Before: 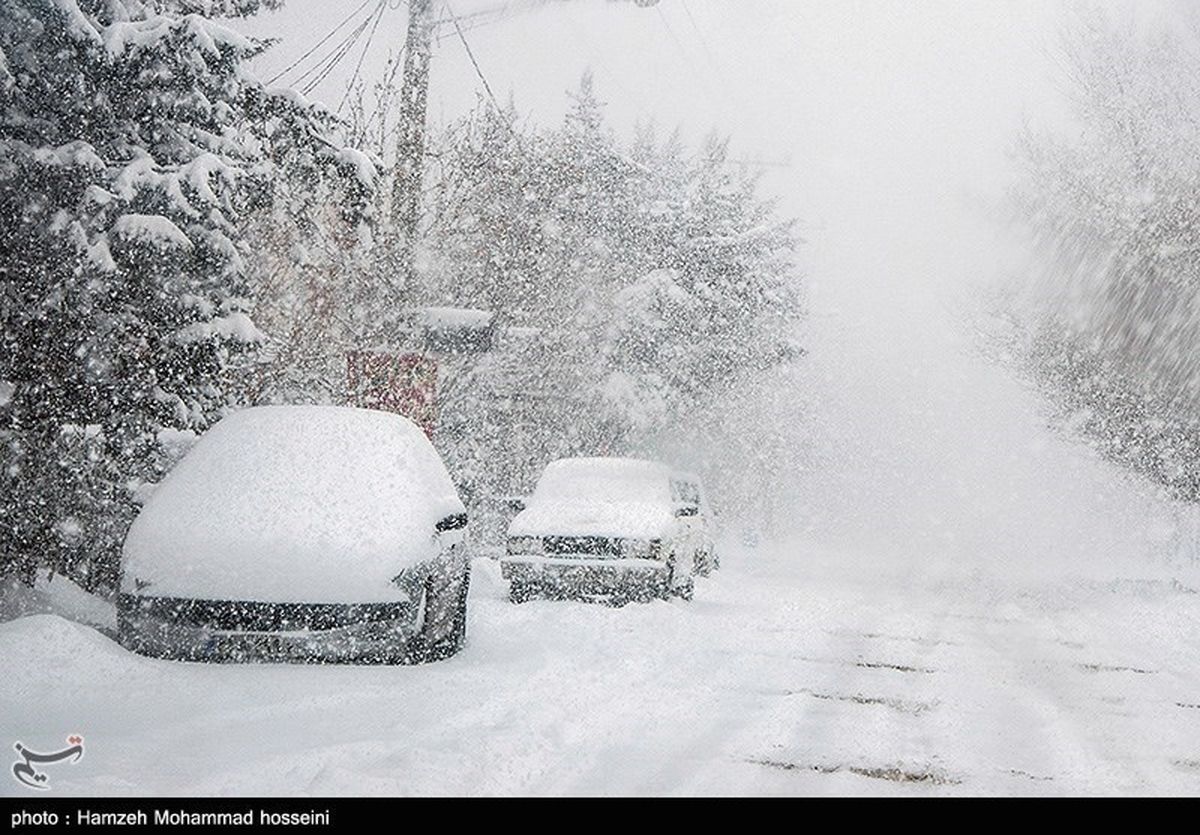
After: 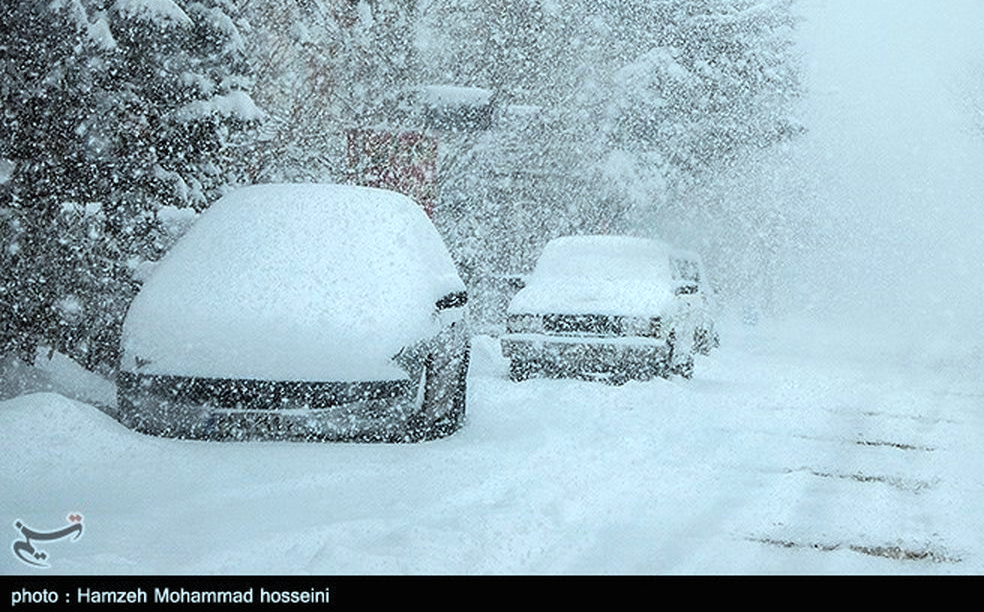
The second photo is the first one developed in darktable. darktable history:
contrast brightness saturation: saturation -0.057
color correction: highlights a* -10.16, highlights b* -9.7
crop: top 26.654%, right 17.985%
